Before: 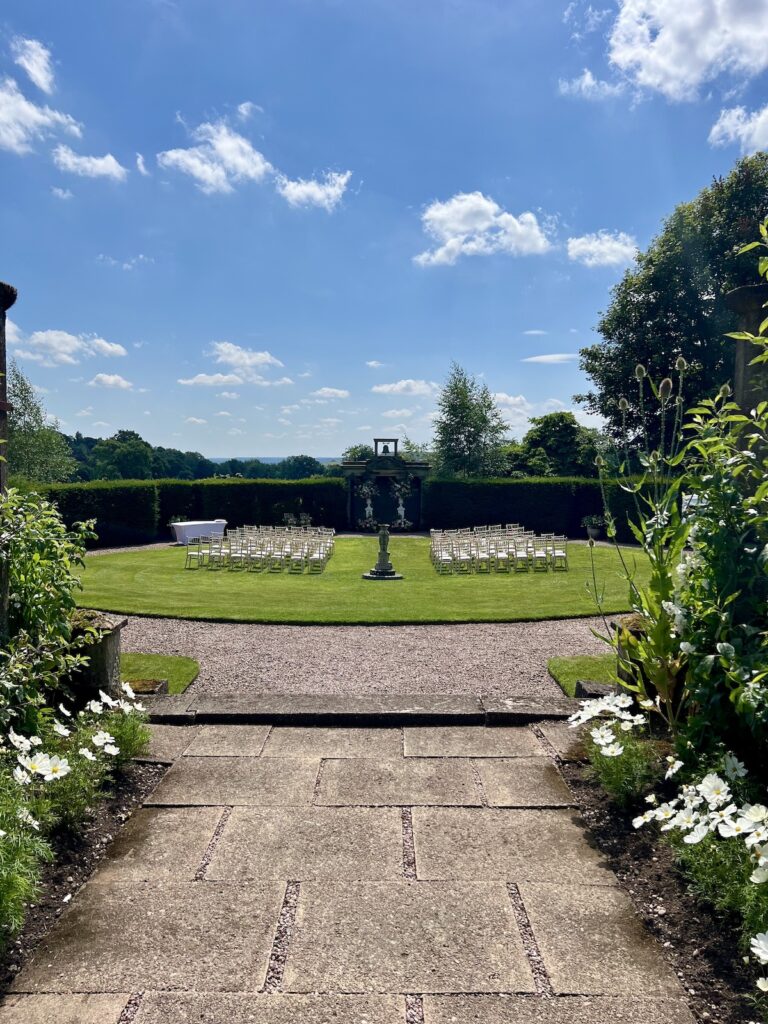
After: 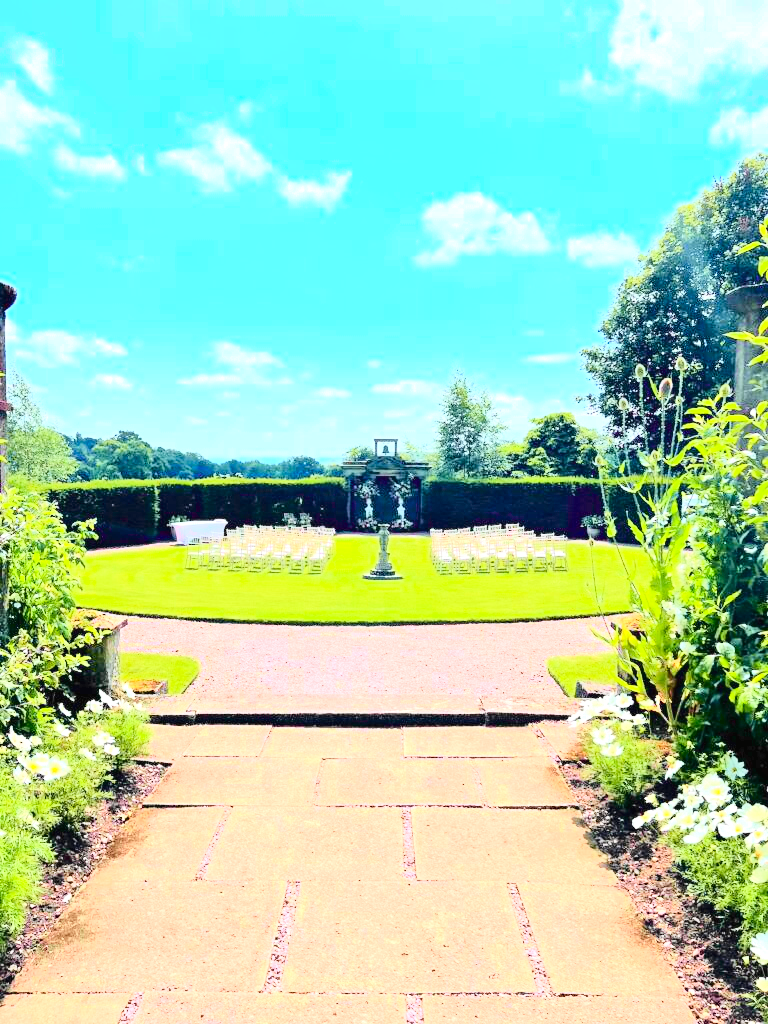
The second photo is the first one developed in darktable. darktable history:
exposure: black level correction 0, exposure 1.6 EV, compensate exposure bias true, compensate highlight preservation false
contrast brightness saturation: contrast 0.14, brightness 0.21
tone curve: curves: ch0 [(0, 0) (0.046, 0.031) (0.163, 0.114) (0.391, 0.432) (0.488, 0.561) (0.695, 0.839) (0.785, 0.904) (1, 0.965)]; ch1 [(0, 0) (0.248, 0.252) (0.427, 0.412) (0.482, 0.462) (0.499, 0.499) (0.518, 0.518) (0.535, 0.577) (0.585, 0.623) (0.679, 0.743) (0.788, 0.809) (1, 1)]; ch2 [(0, 0) (0.313, 0.262) (0.427, 0.417) (0.473, 0.47) (0.503, 0.503) (0.523, 0.515) (0.557, 0.596) (0.598, 0.646) (0.708, 0.771) (1, 1)], color space Lab, independent channels, preserve colors none
tone equalizer: -8 EV 0.001 EV, -7 EV -0.004 EV, -6 EV 0.009 EV, -5 EV 0.032 EV, -4 EV 0.276 EV, -3 EV 0.644 EV, -2 EV 0.584 EV, -1 EV 0.187 EV, +0 EV 0.024 EV
